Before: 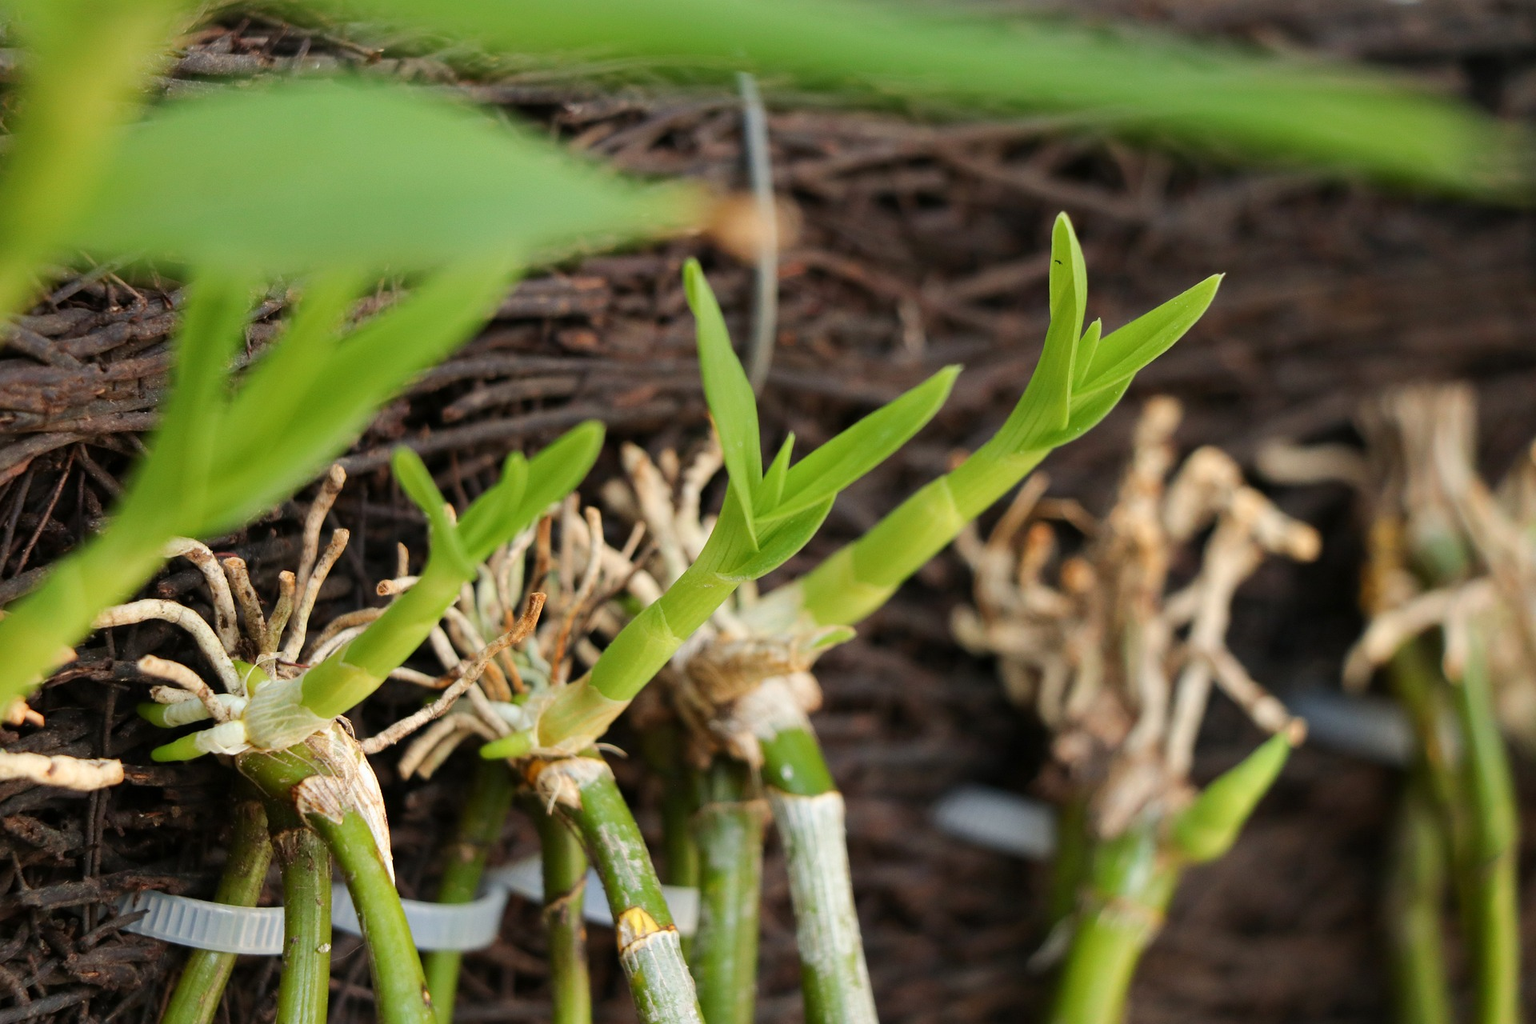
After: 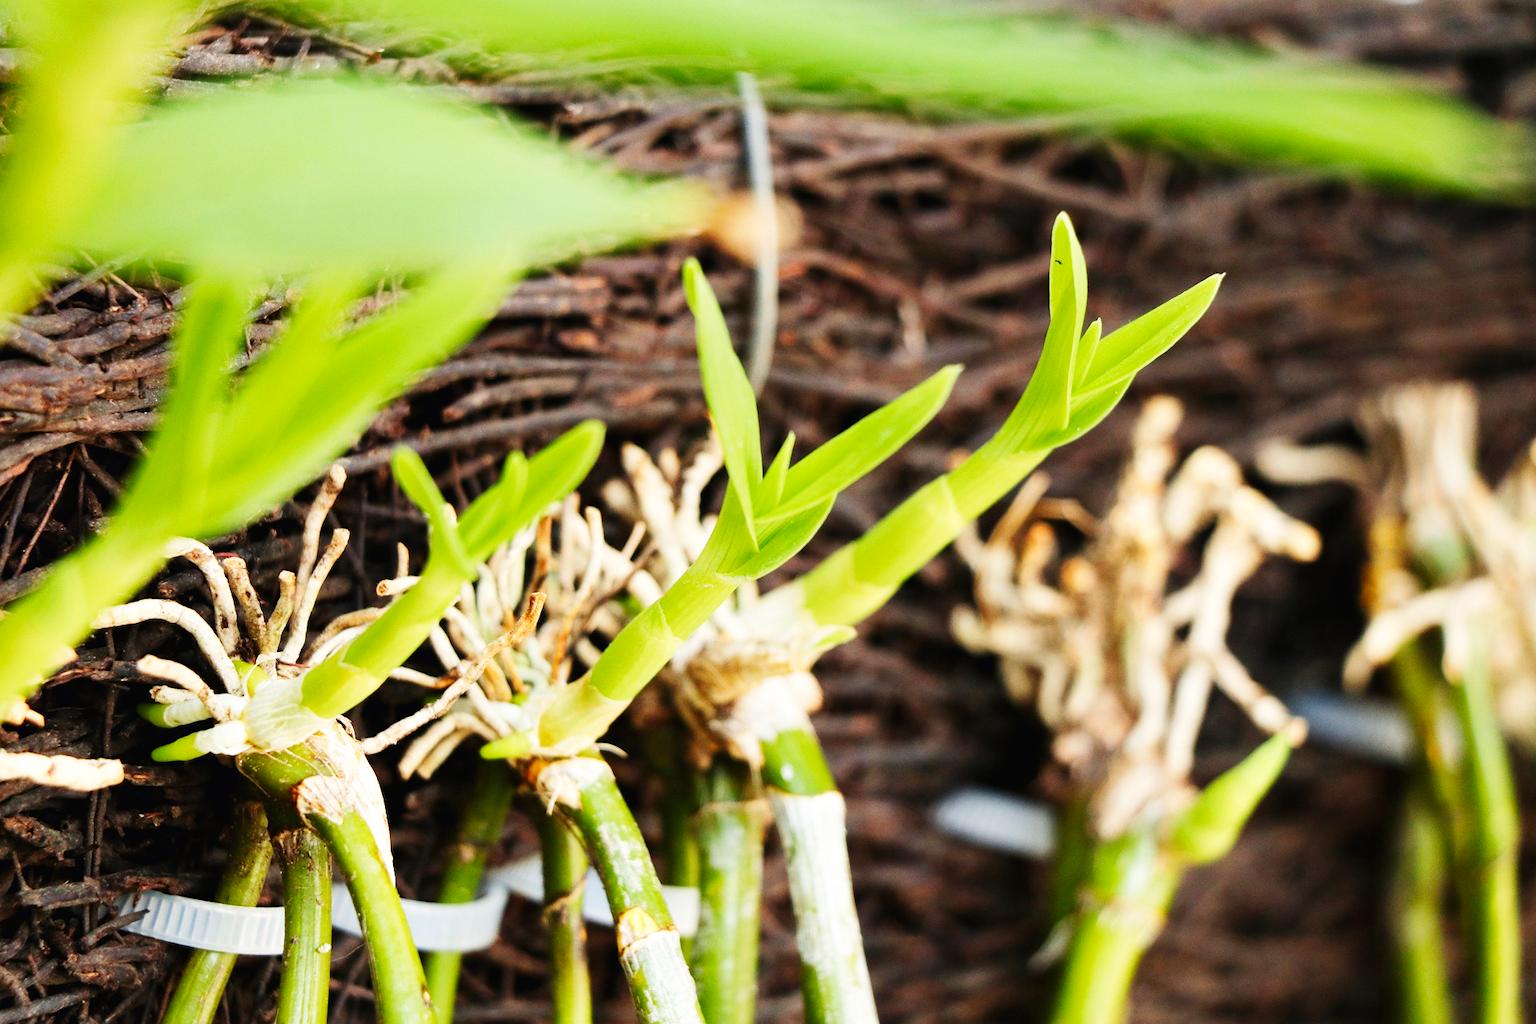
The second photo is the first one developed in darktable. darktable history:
base curve: curves: ch0 [(0, 0.003) (0.001, 0.002) (0.006, 0.004) (0.02, 0.022) (0.048, 0.086) (0.094, 0.234) (0.162, 0.431) (0.258, 0.629) (0.385, 0.8) (0.548, 0.918) (0.751, 0.988) (1, 1)], preserve colors none
exposure: exposure -0.072 EV, compensate highlight preservation false
